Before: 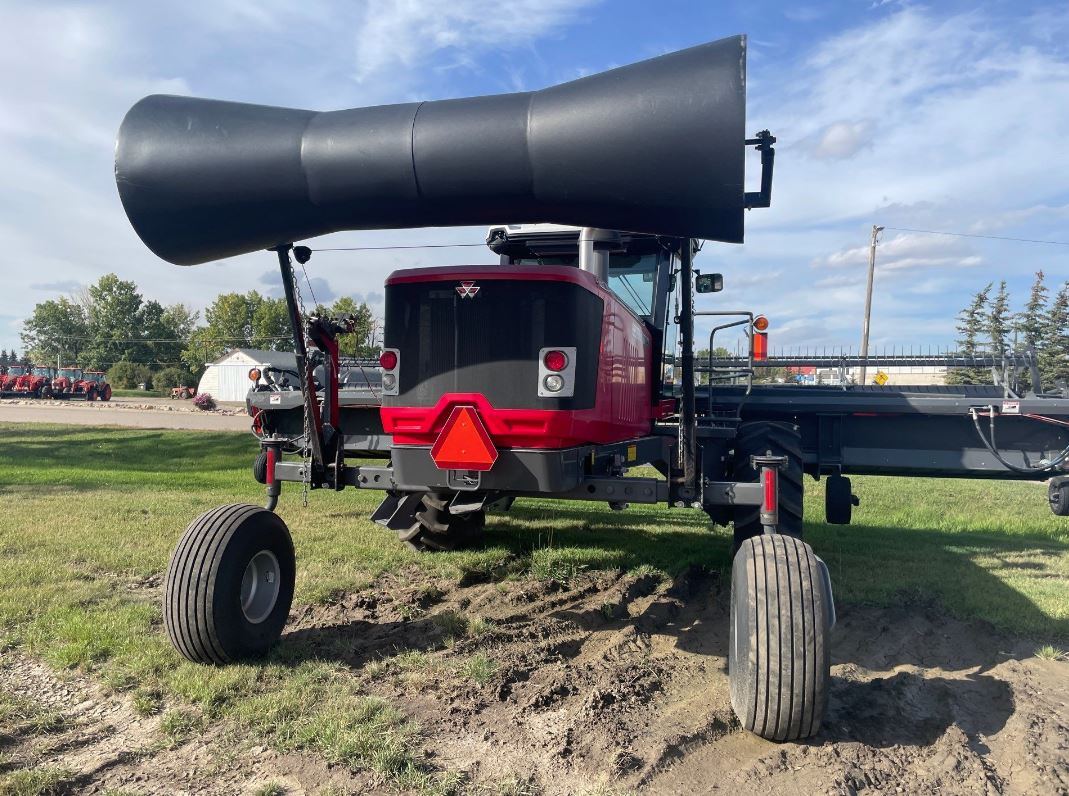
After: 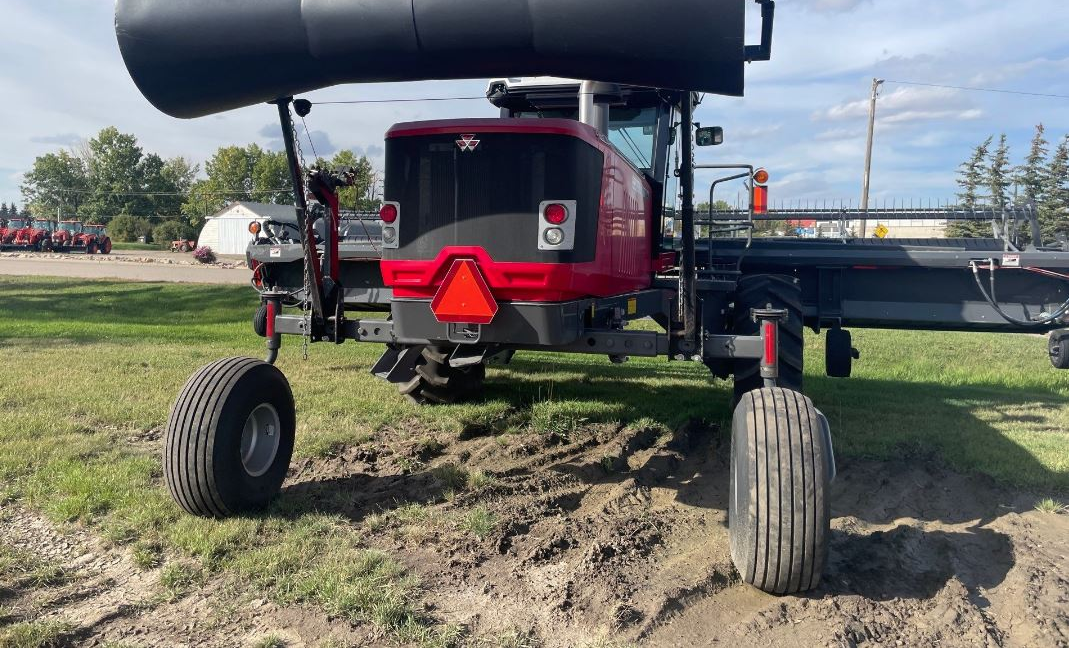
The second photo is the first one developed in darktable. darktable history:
crop and rotate: top 18.484%
